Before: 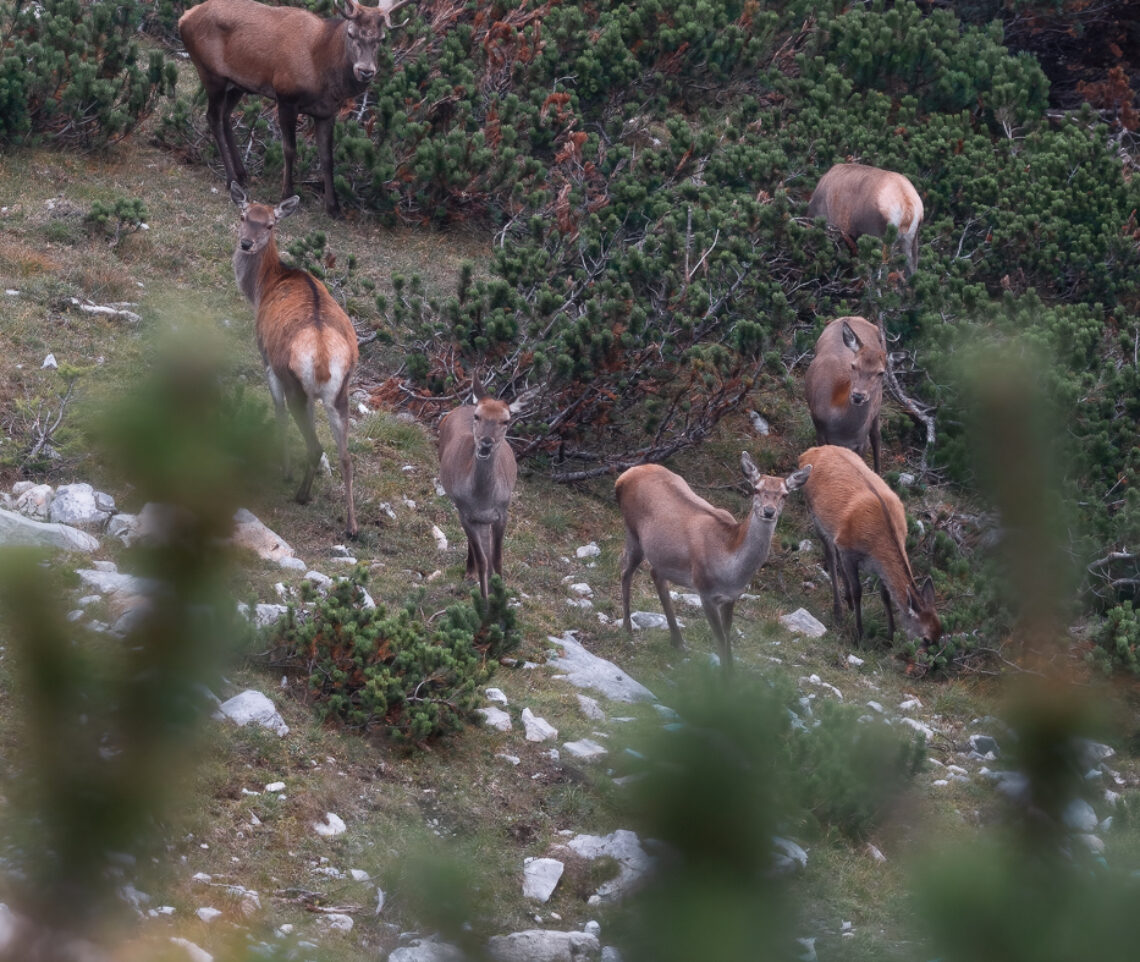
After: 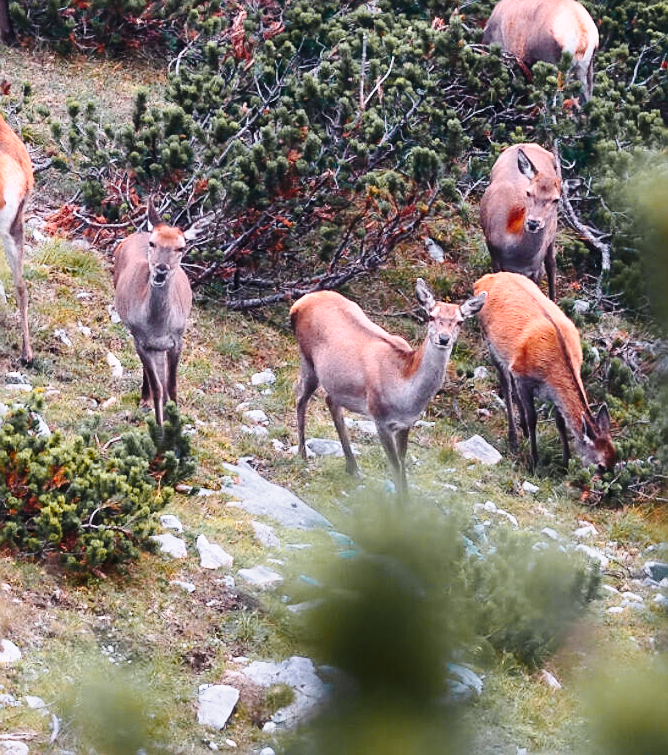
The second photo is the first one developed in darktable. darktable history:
contrast brightness saturation: contrast 0.229, brightness 0.112, saturation 0.286
exposure: compensate exposure bias true, compensate highlight preservation false
sharpen: on, module defaults
base curve: curves: ch0 [(0, 0) (0.028, 0.03) (0.121, 0.232) (0.46, 0.748) (0.859, 0.968) (1, 1)], preserve colors none
crop and rotate: left 28.527%, top 18.061%, right 12.79%, bottom 3.404%
color zones: curves: ch0 [(0, 0.499) (0.143, 0.5) (0.286, 0.5) (0.429, 0.476) (0.571, 0.284) (0.714, 0.243) (0.857, 0.449) (1, 0.499)]; ch1 [(0, 0.532) (0.143, 0.645) (0.286, 0.696) (0.429, 0.211) (0.571, 0.504) (0.714, 0.493) (0.857, 0.495) (1, 0.532)]; ch2 [(0, 0.5) (0.143, 0.5) (0.286, 0.427) (0.429, 0.324) (0.571, 0.5) (0.714, 0.5) (0.857, 0.5) (1, 0.5)]
